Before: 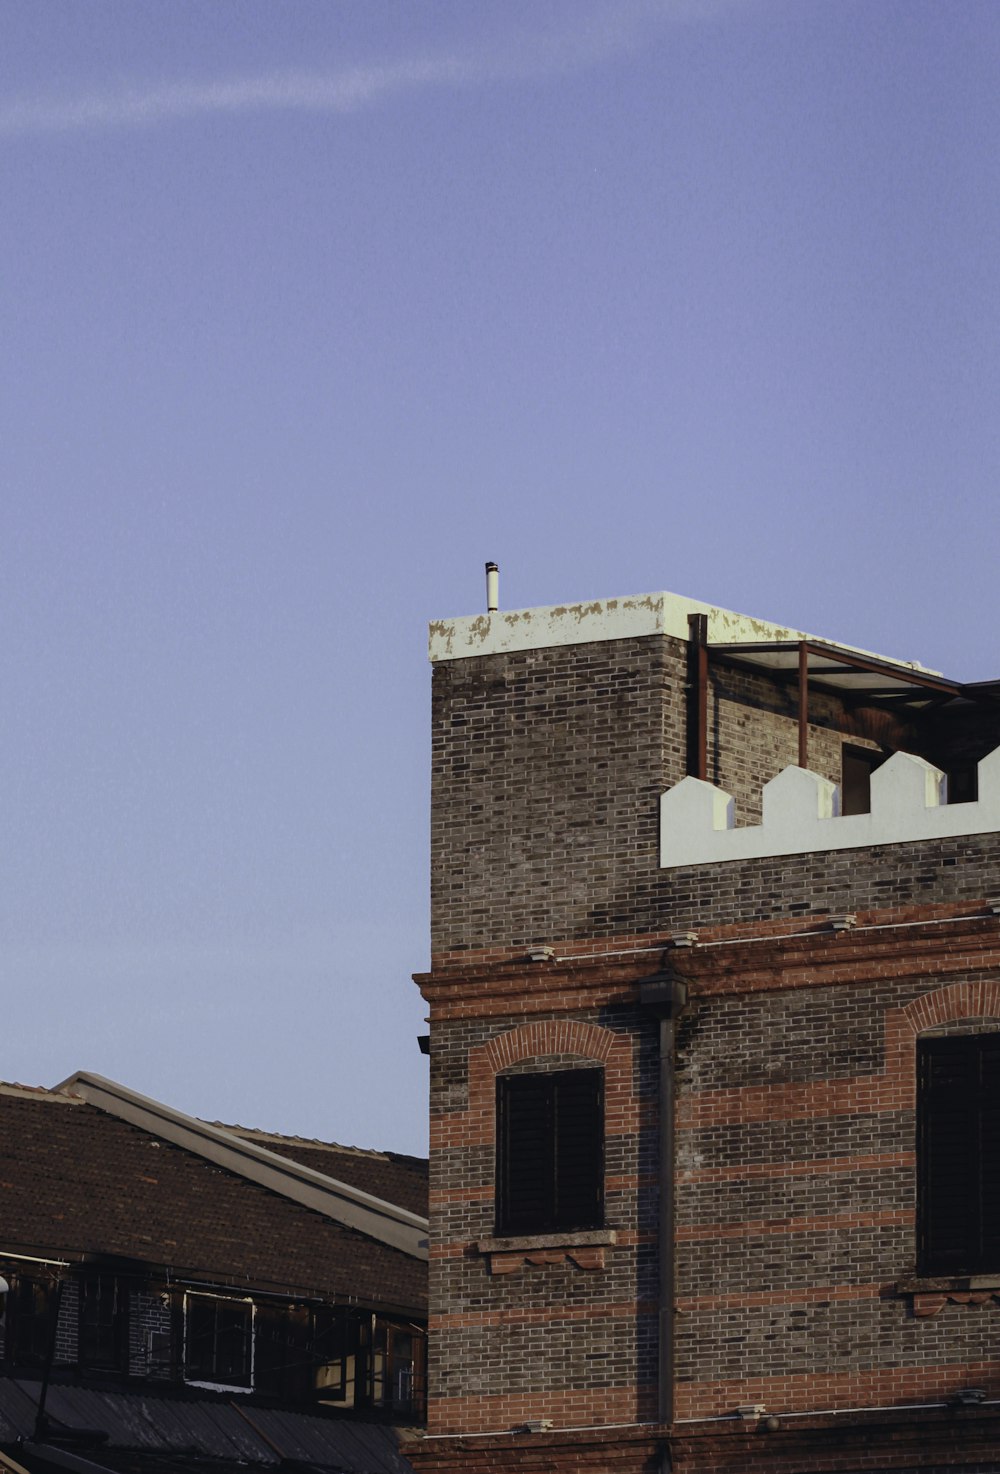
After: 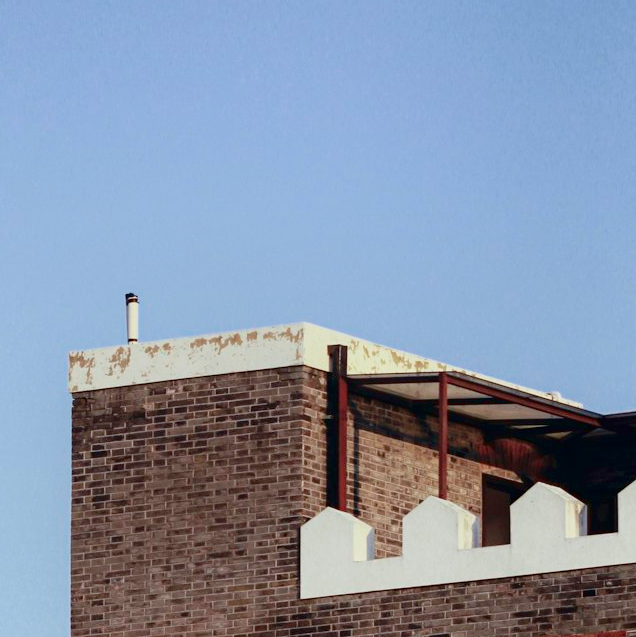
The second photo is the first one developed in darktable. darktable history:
shadows and highlights: shadows -62.32, white point adjustment -5.22, highlights 61.59
crop: left 36.005%, top 18.293%, right 0.31%, bottom 38.444%
